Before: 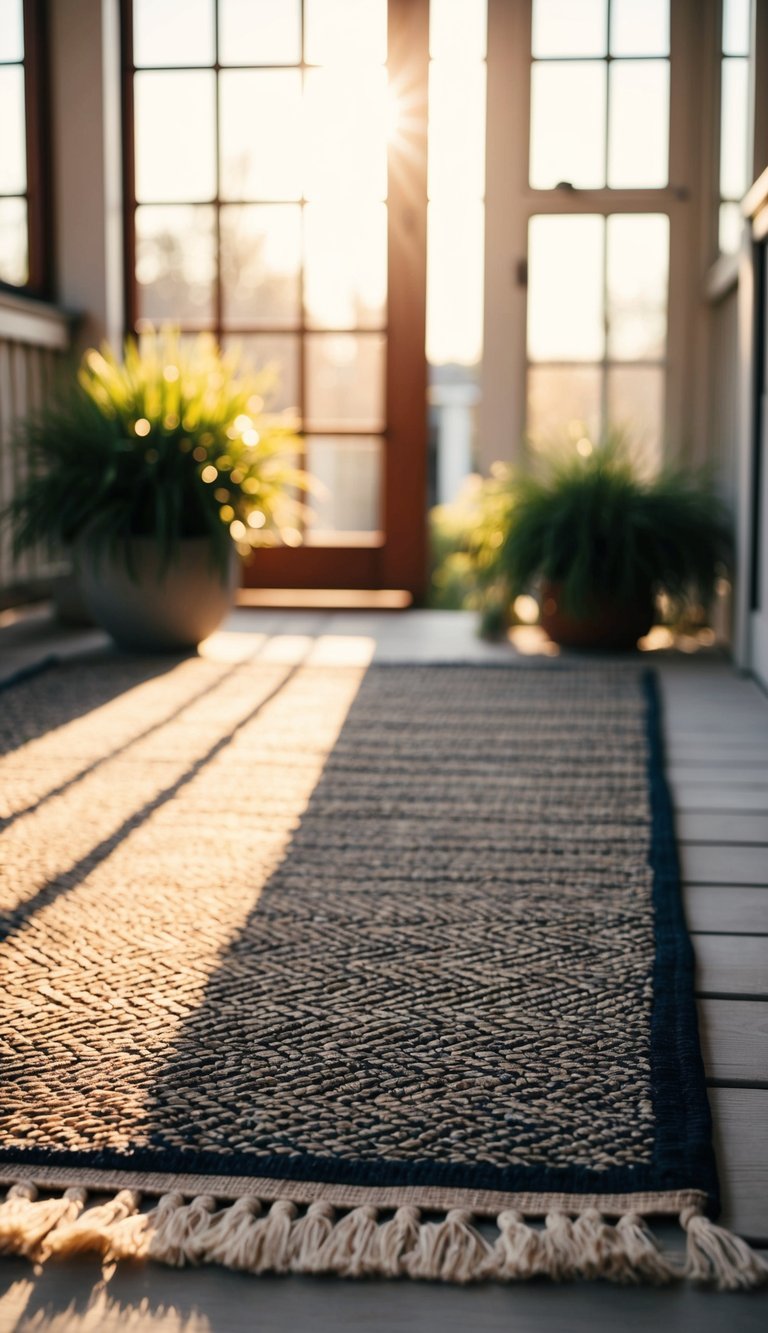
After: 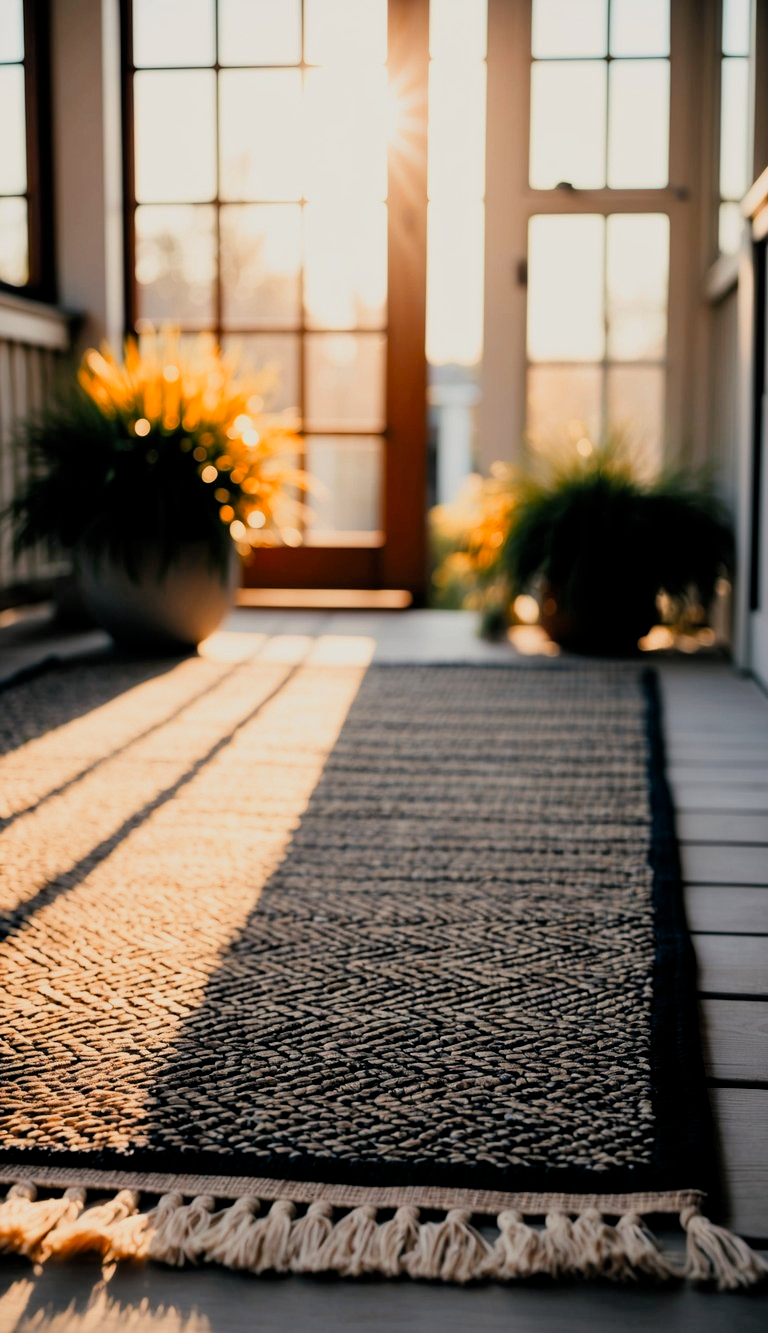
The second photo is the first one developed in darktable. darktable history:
color zones: curves: ch2 [(0, 0.5) (0.143, 0.5) (0.286, 0.416) (0.429, 0.5) (0.571, 0.5) (0.714, 0.5) (0.857, 0.5) (1, 0.5)]
filmic rgb: black relative exposure -7.75 EV, white relative exposure 4.4 EV, threshold 3 EV, target black luminance 0%, hardness 3.76, latitude 50.51%, contrast 1.074, highlights saturation mix 10%, shadows ↔ highlights balance -0.22%, color science v4 (2020), enable highlight reconstruction true
